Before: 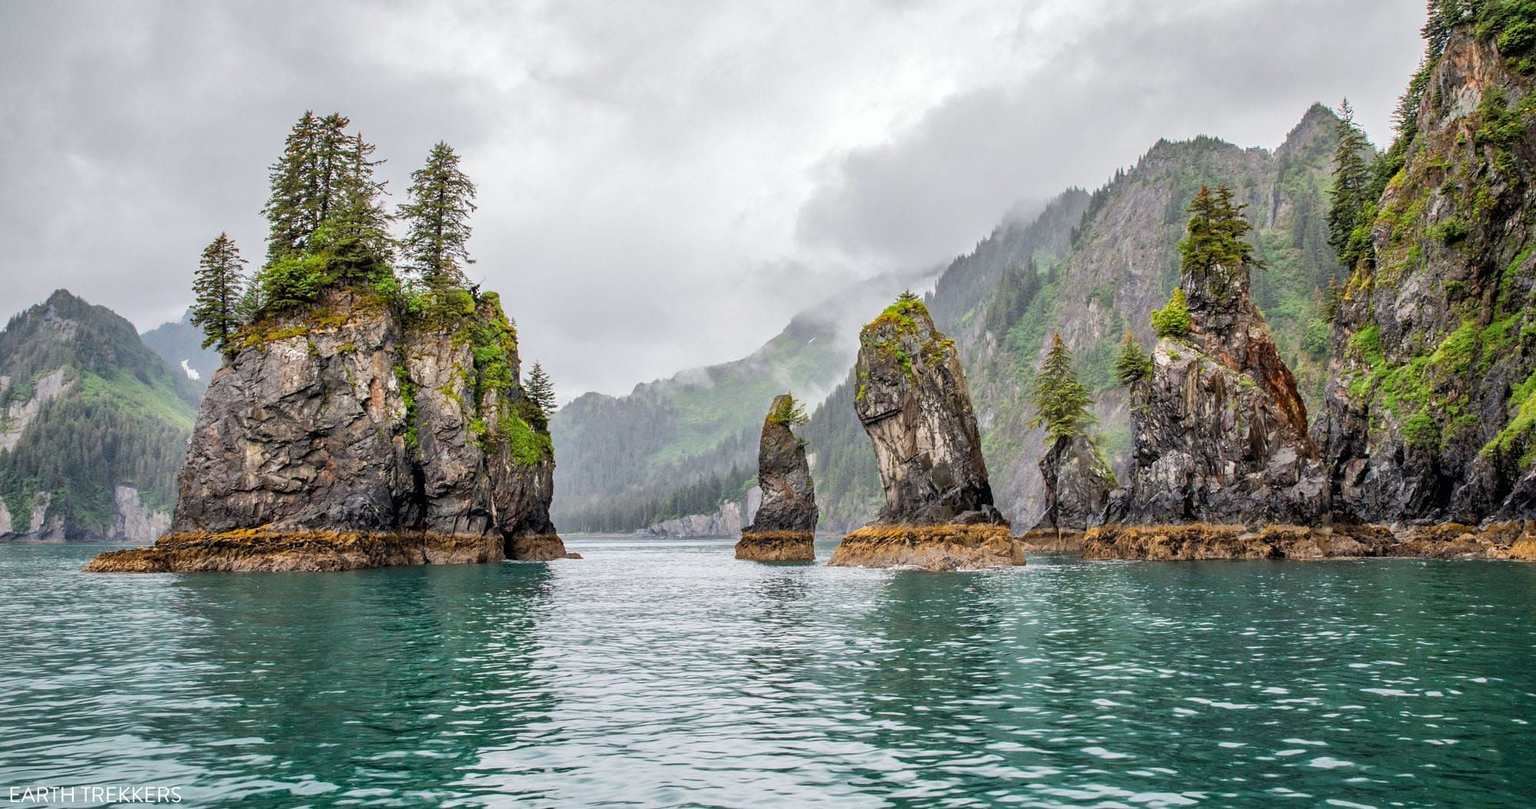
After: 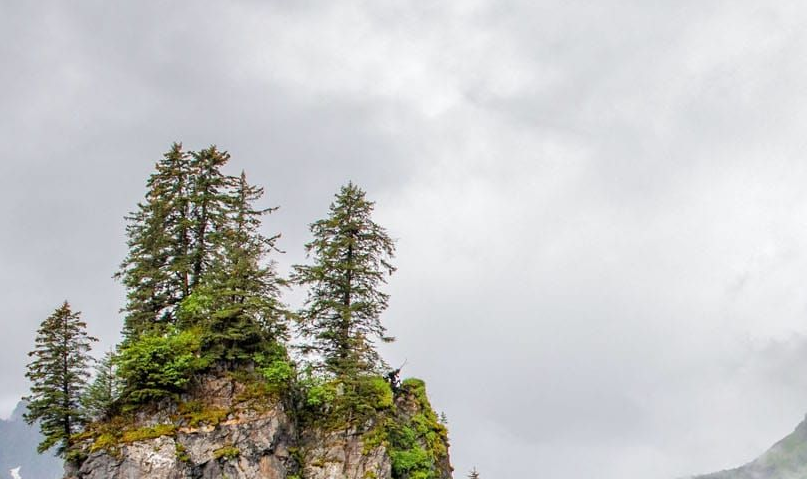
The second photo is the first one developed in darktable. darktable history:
crop and rotate: left 11.251%, top 0.106%, right 48.386%, bottom 54.34%
